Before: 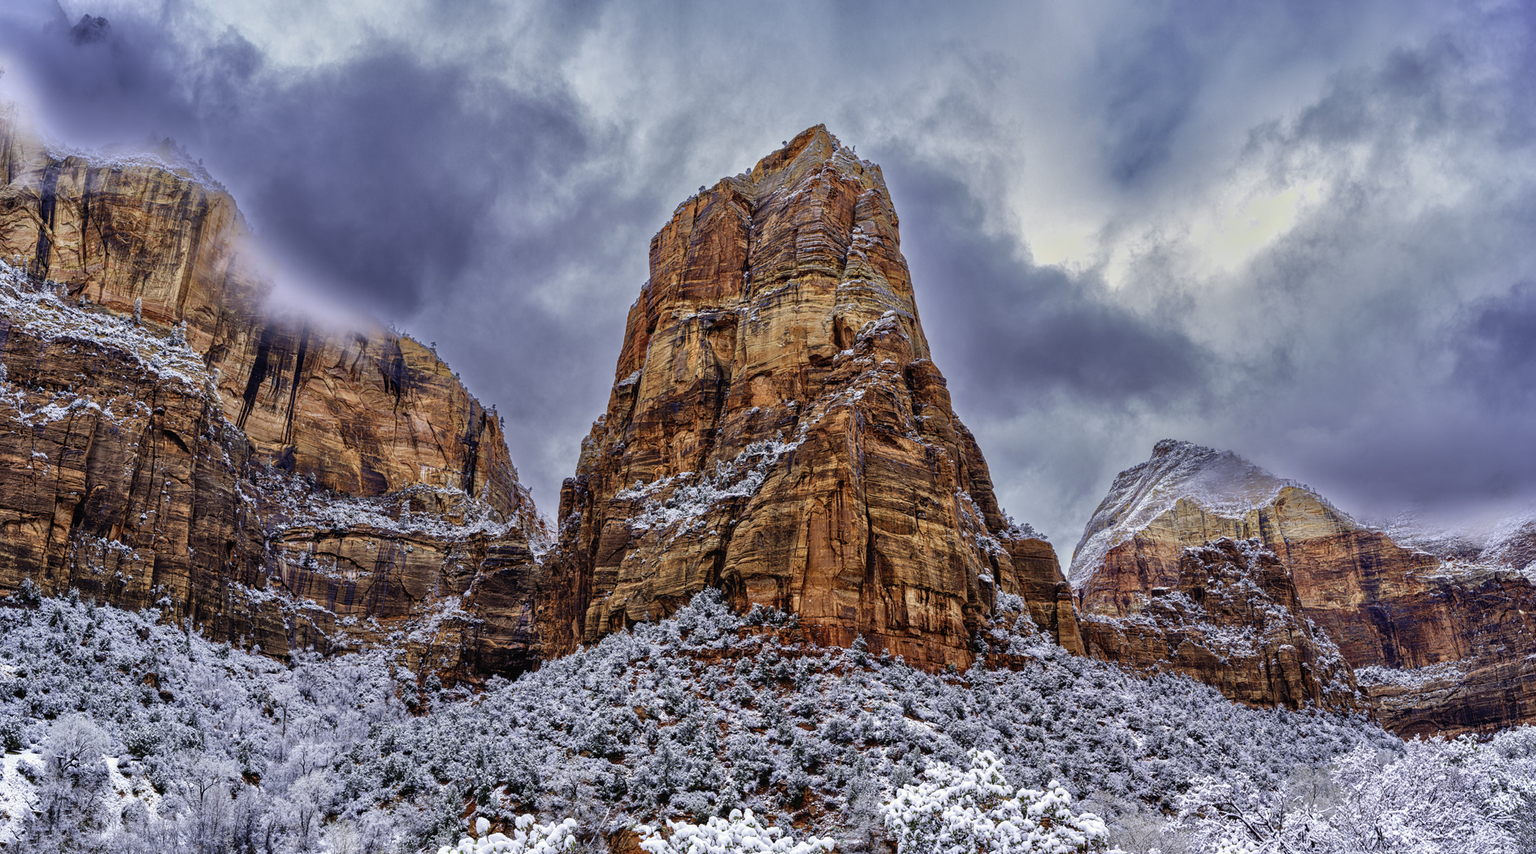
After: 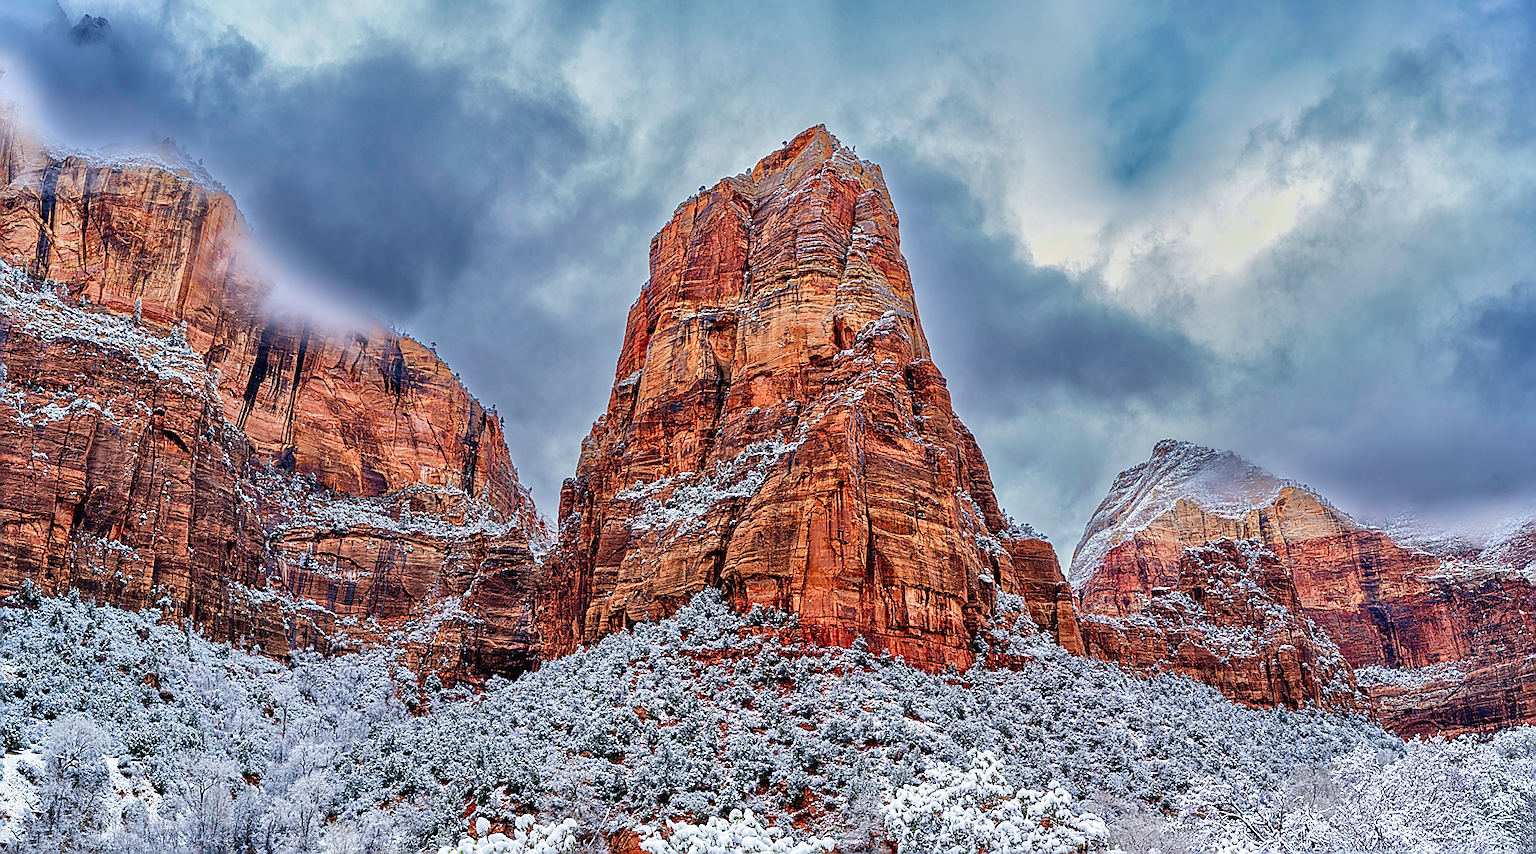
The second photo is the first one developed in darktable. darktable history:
sharpen: radius 1.422, amount 1.247, threshold 0.784
